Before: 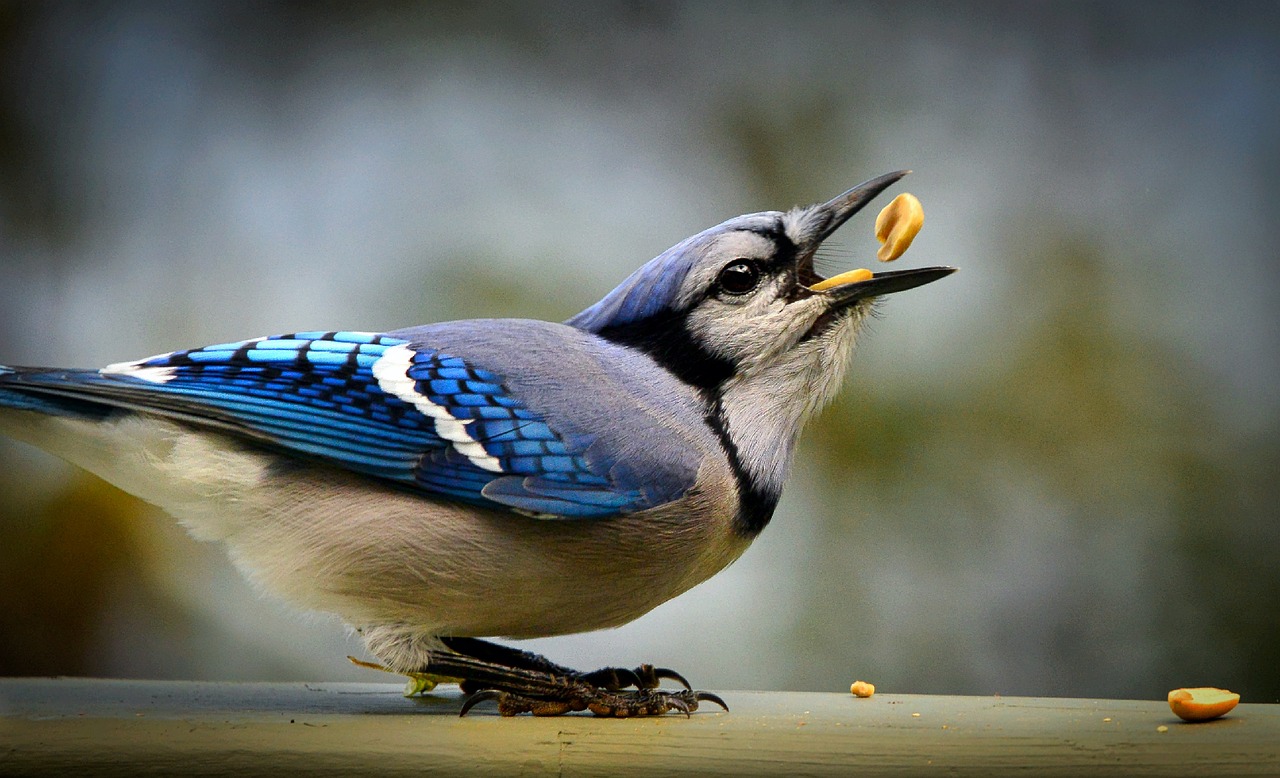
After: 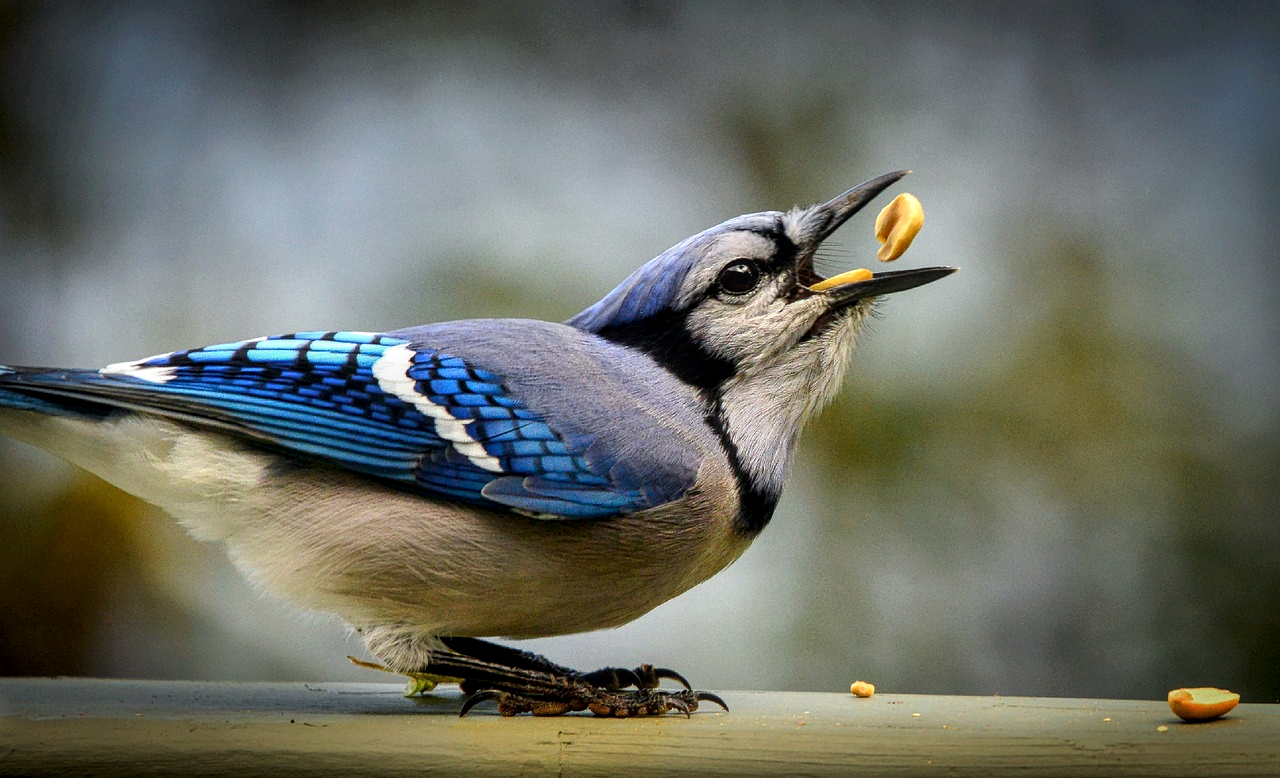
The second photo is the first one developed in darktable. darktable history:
local contrast: detail 130%
